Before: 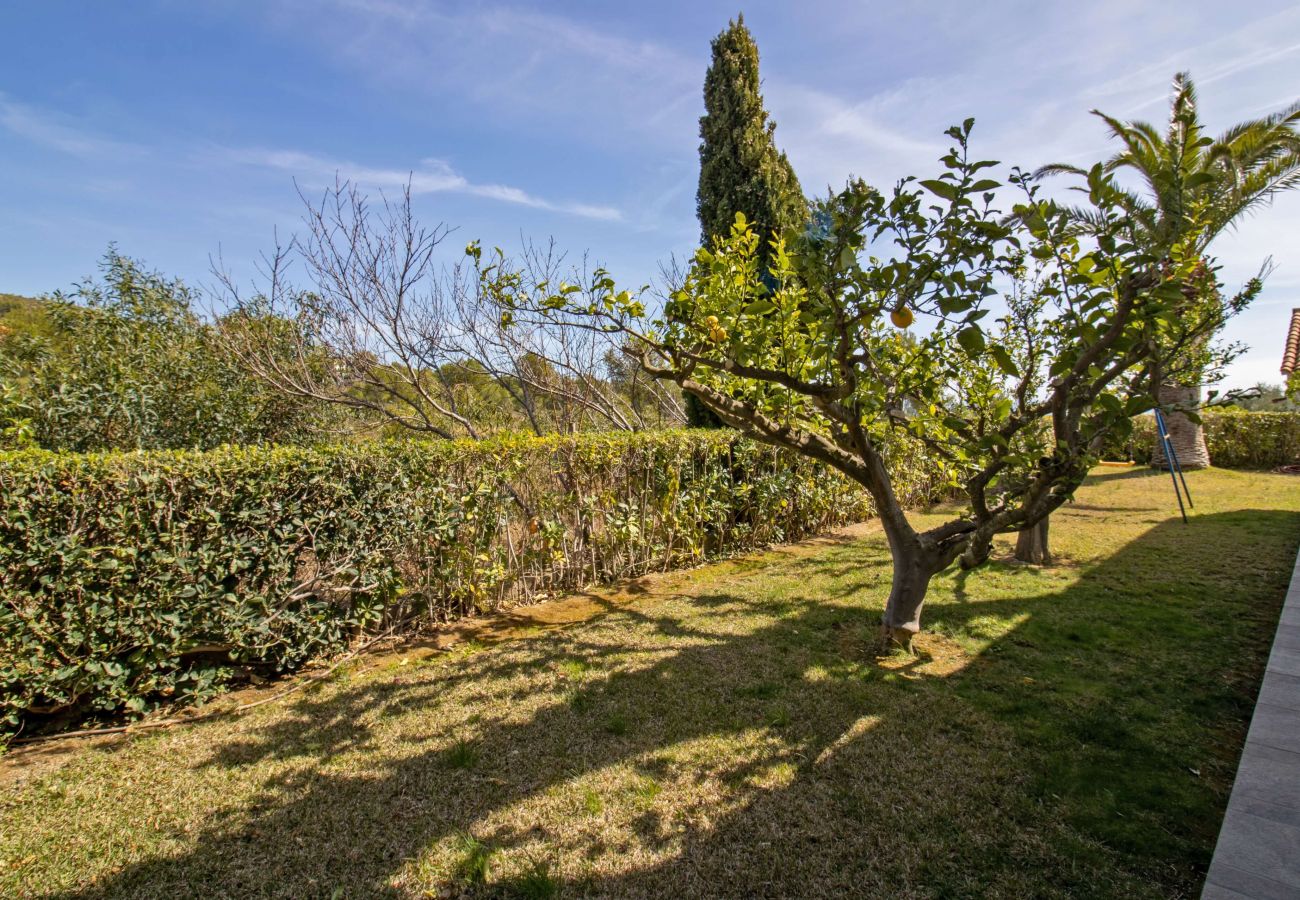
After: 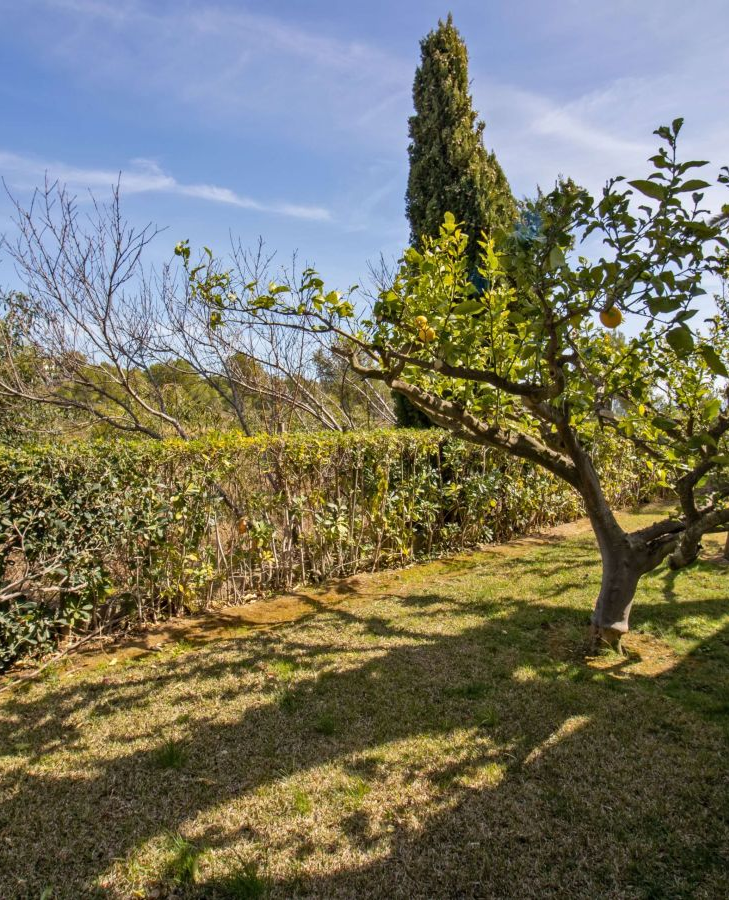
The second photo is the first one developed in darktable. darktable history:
crop and rotate: left 22.395%, right 21.517%
